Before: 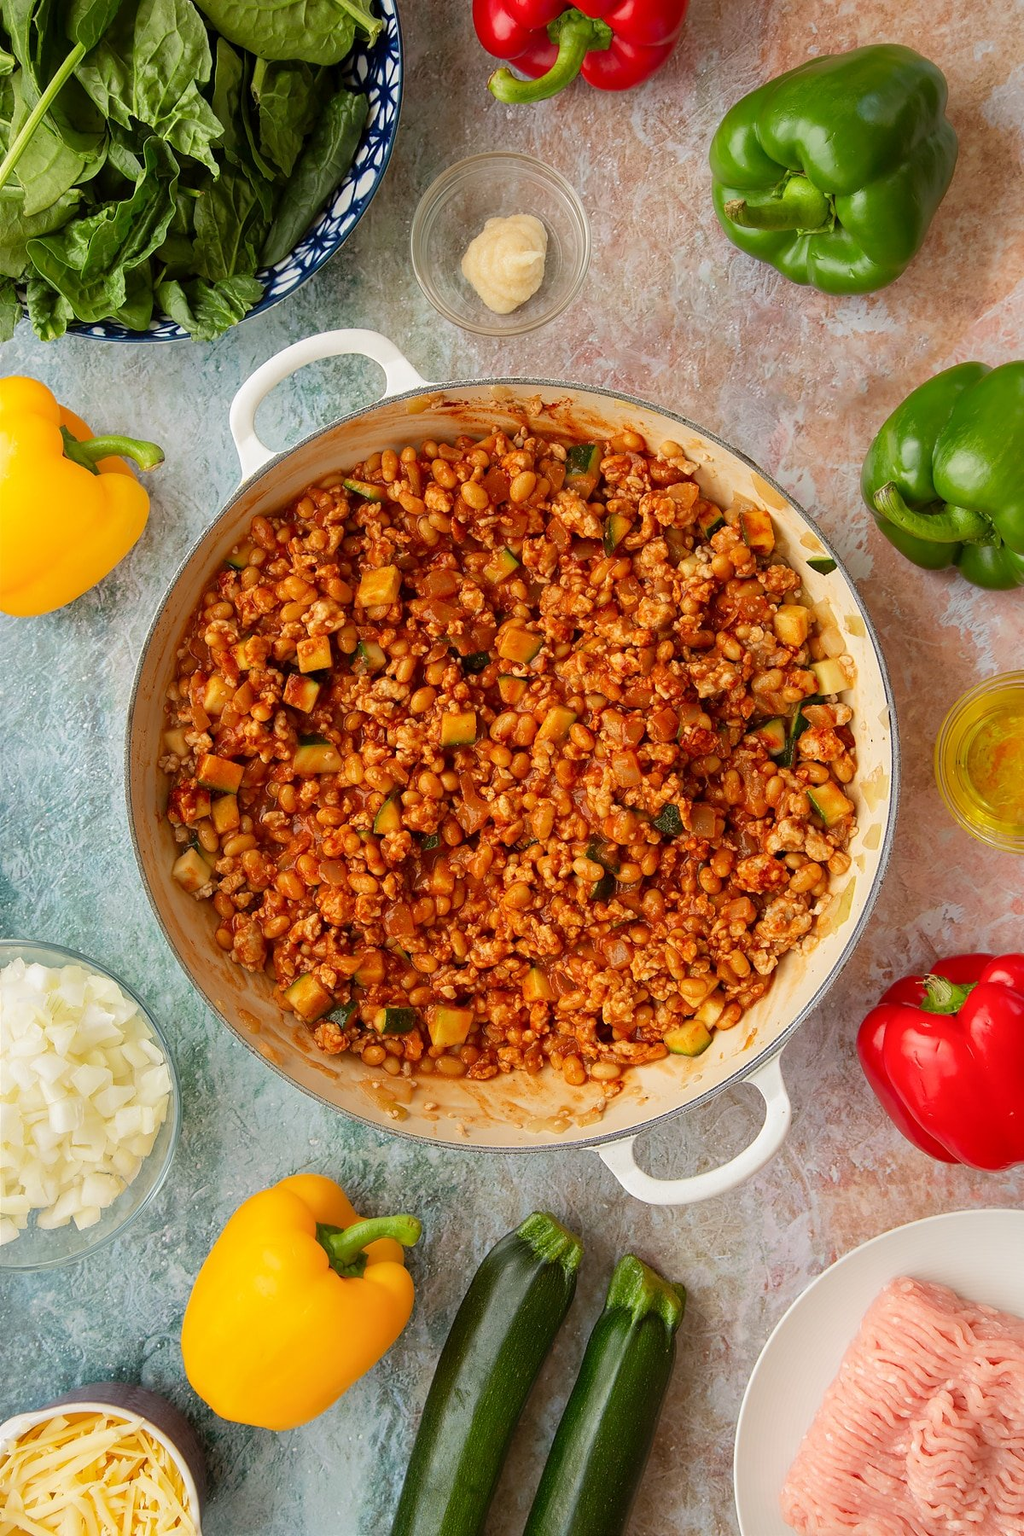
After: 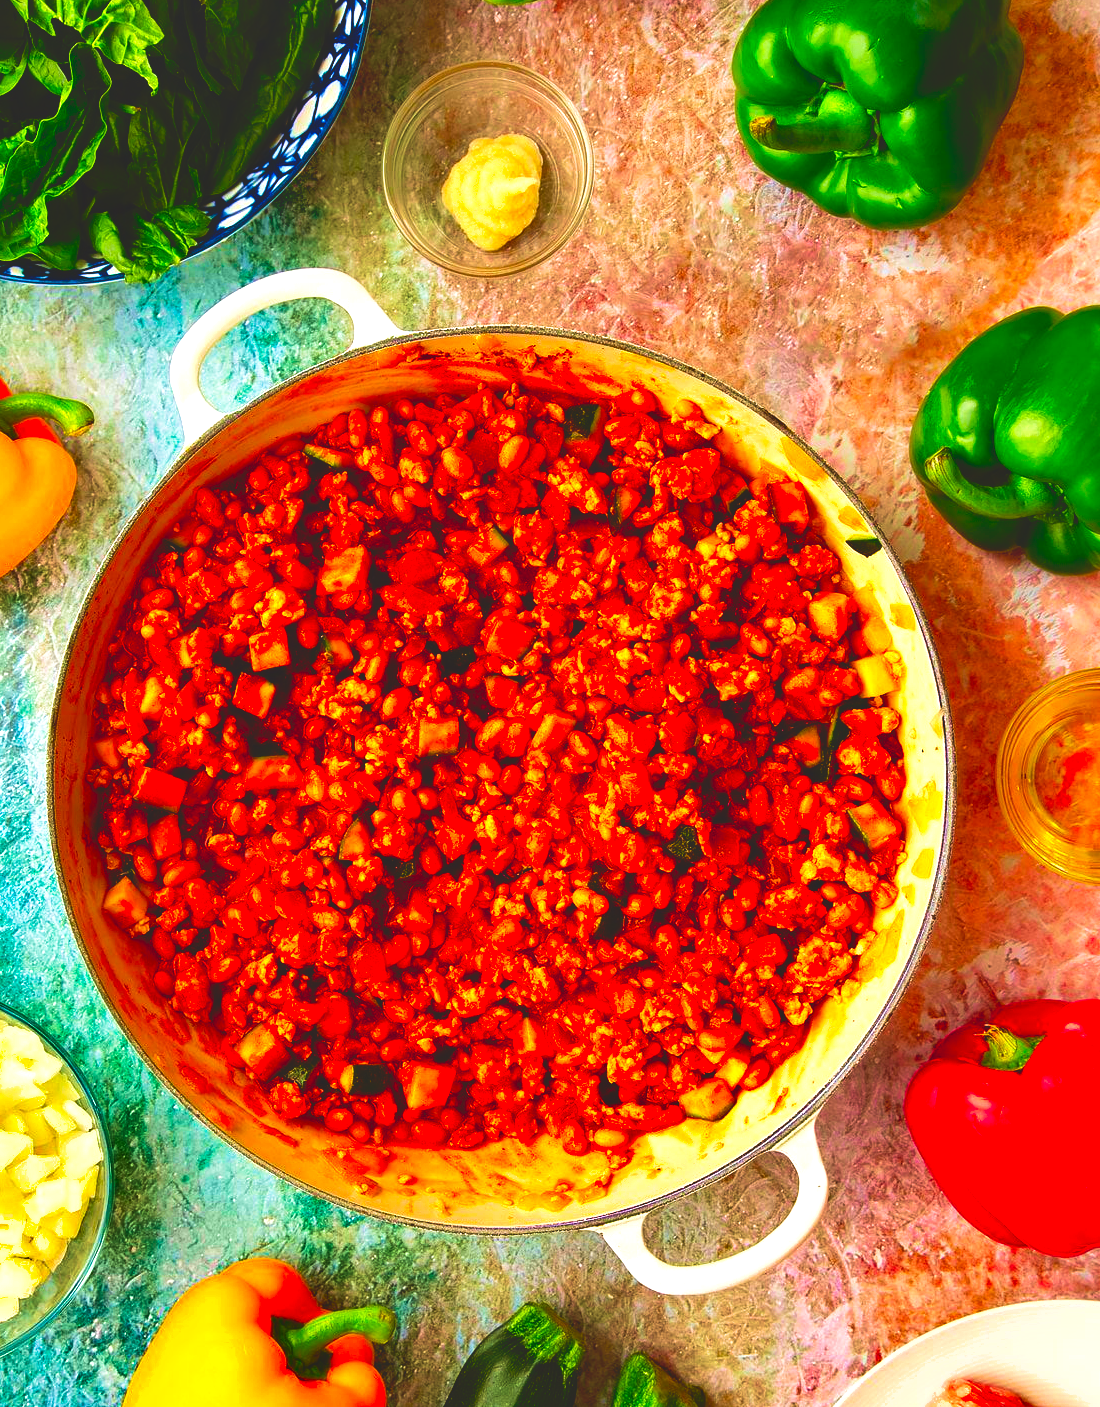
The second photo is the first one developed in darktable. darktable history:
color correction: highlights b* 0.014, saturation 1.8
velvia: strength 74.69%
shadows and highlights: shadows 40.26, highlights -54.72, highlights color adjustment 46.09%, low approximation 0.01, soften with gaussian
color balance rgb: perceptual saturation grading › global saturation 0.116%, global vibrance 20%
crop: left 8.296%, top 6.545%, bottom 15.267%
base curve: curves: ch0 [(0, 0.02) (0.083, 0.036) (1, 1)], preserve colors none
exposure: black level correction 0, exposure 0.692 EV, compensate highlight preservation false
